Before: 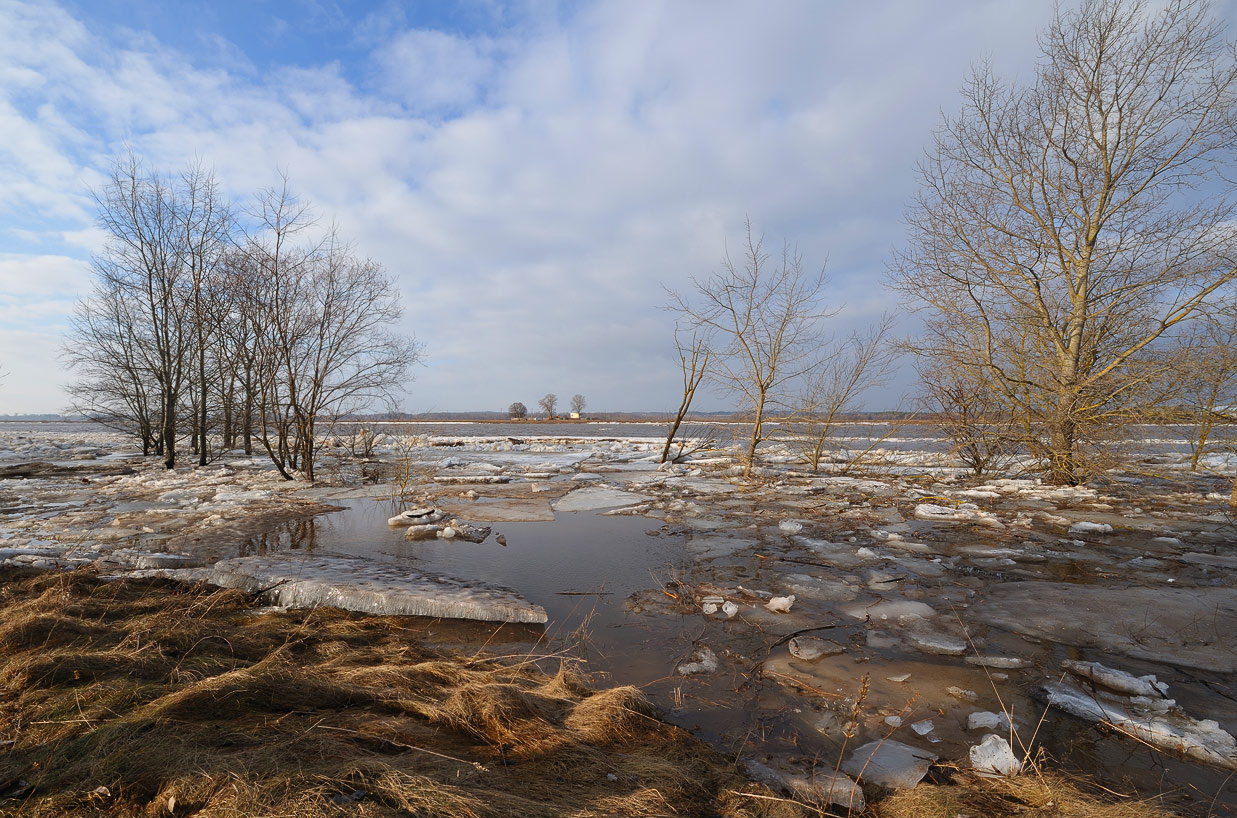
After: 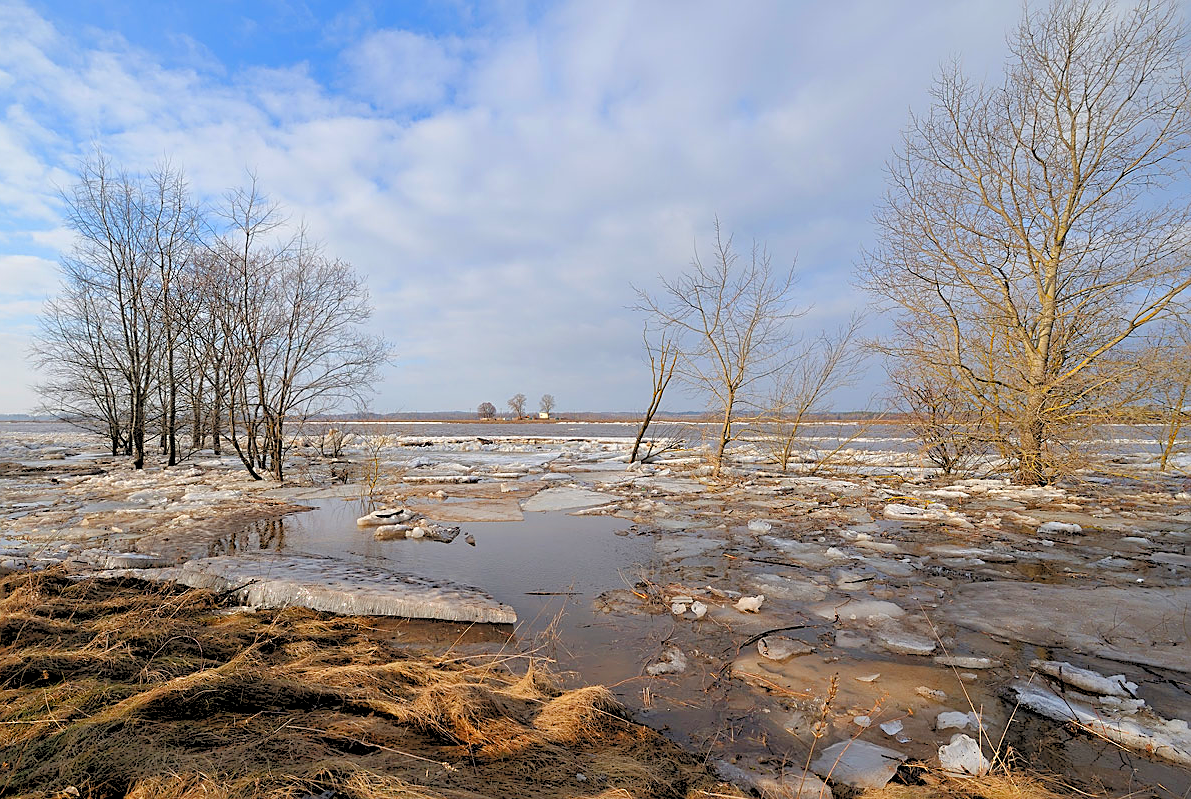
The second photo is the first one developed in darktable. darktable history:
color correction: highlights a* -0.137, highlights b* 0.137
sharpen: on, module defaults
crop and rotate: left 2.536%, right 1.107%, bottom 2.246%
levels: levels [0.093, 0.434, 0.988]
shadows and highlights: on, module defaults
